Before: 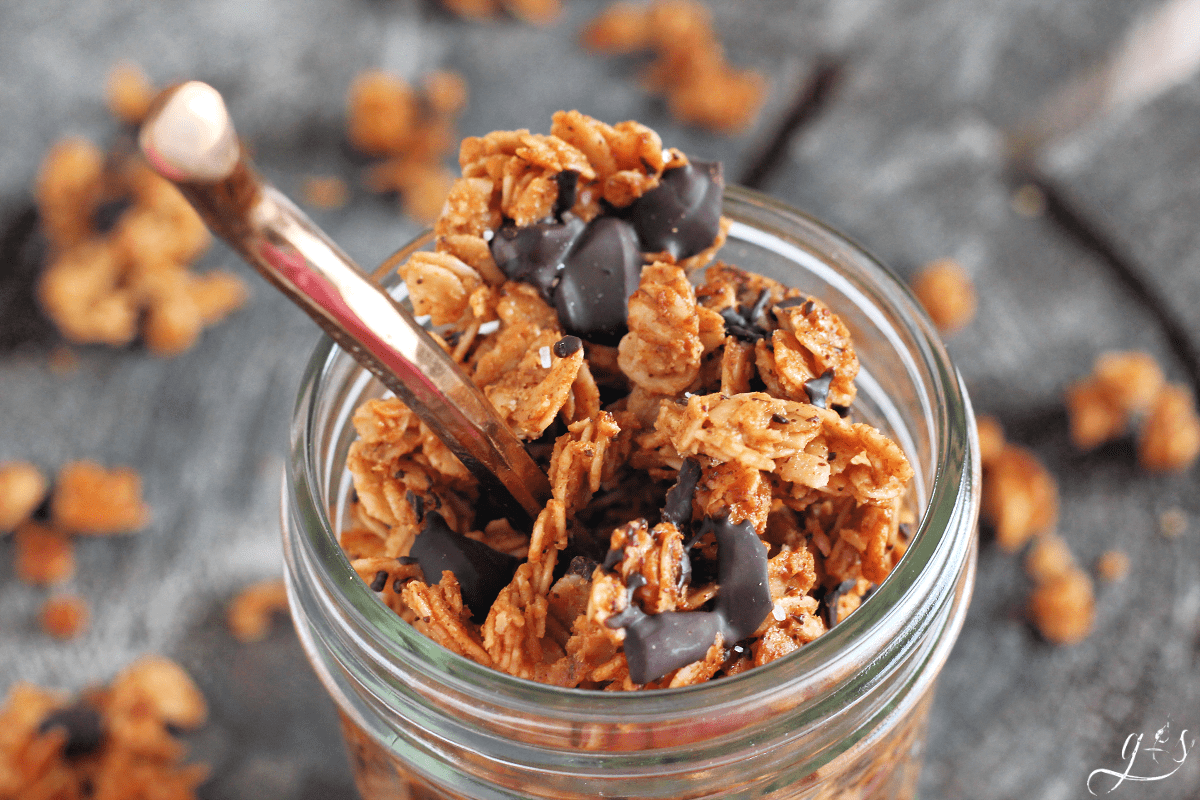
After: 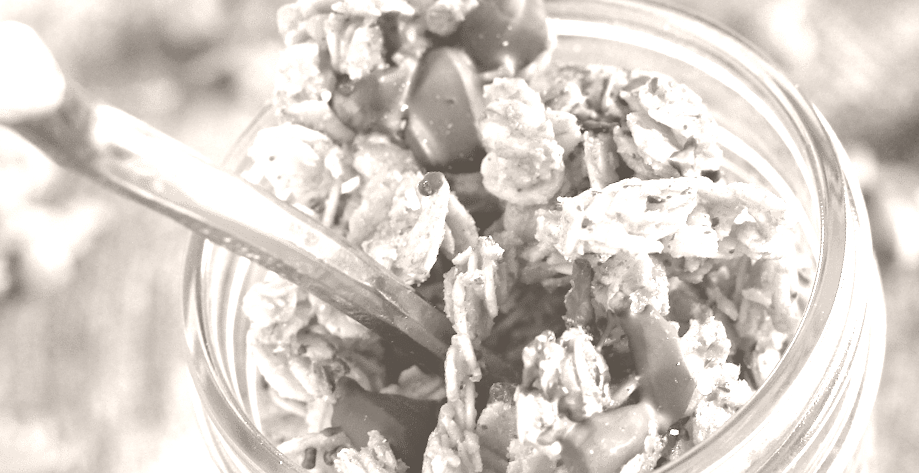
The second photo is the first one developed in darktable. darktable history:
colorize: hue 34.49°, saturation 35.33%, source mix 100%, lightness 55%, version 1
bloom: size 9%, threshold 100%, strength 7%
crop: left 6.446%, top 8.188%, right 9.538%, bottom 3.548%
rotate and perspective: rotation -14.8°, crop left 0.1, crop right 0.903, crop top 0.25, crop bottom 0.748
